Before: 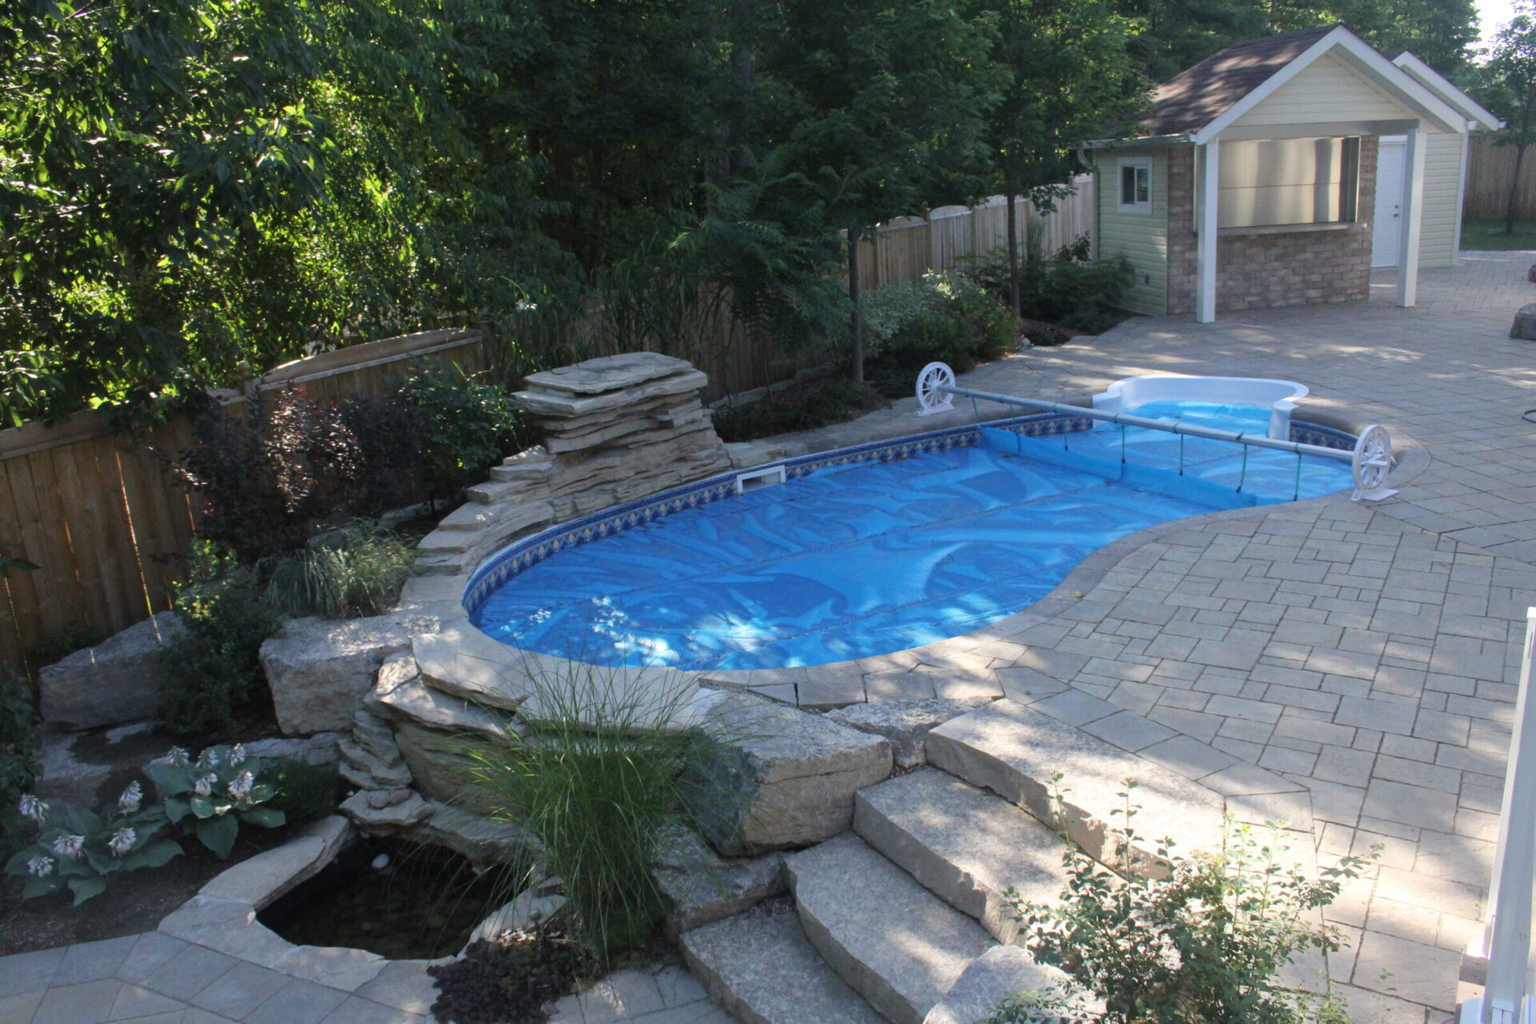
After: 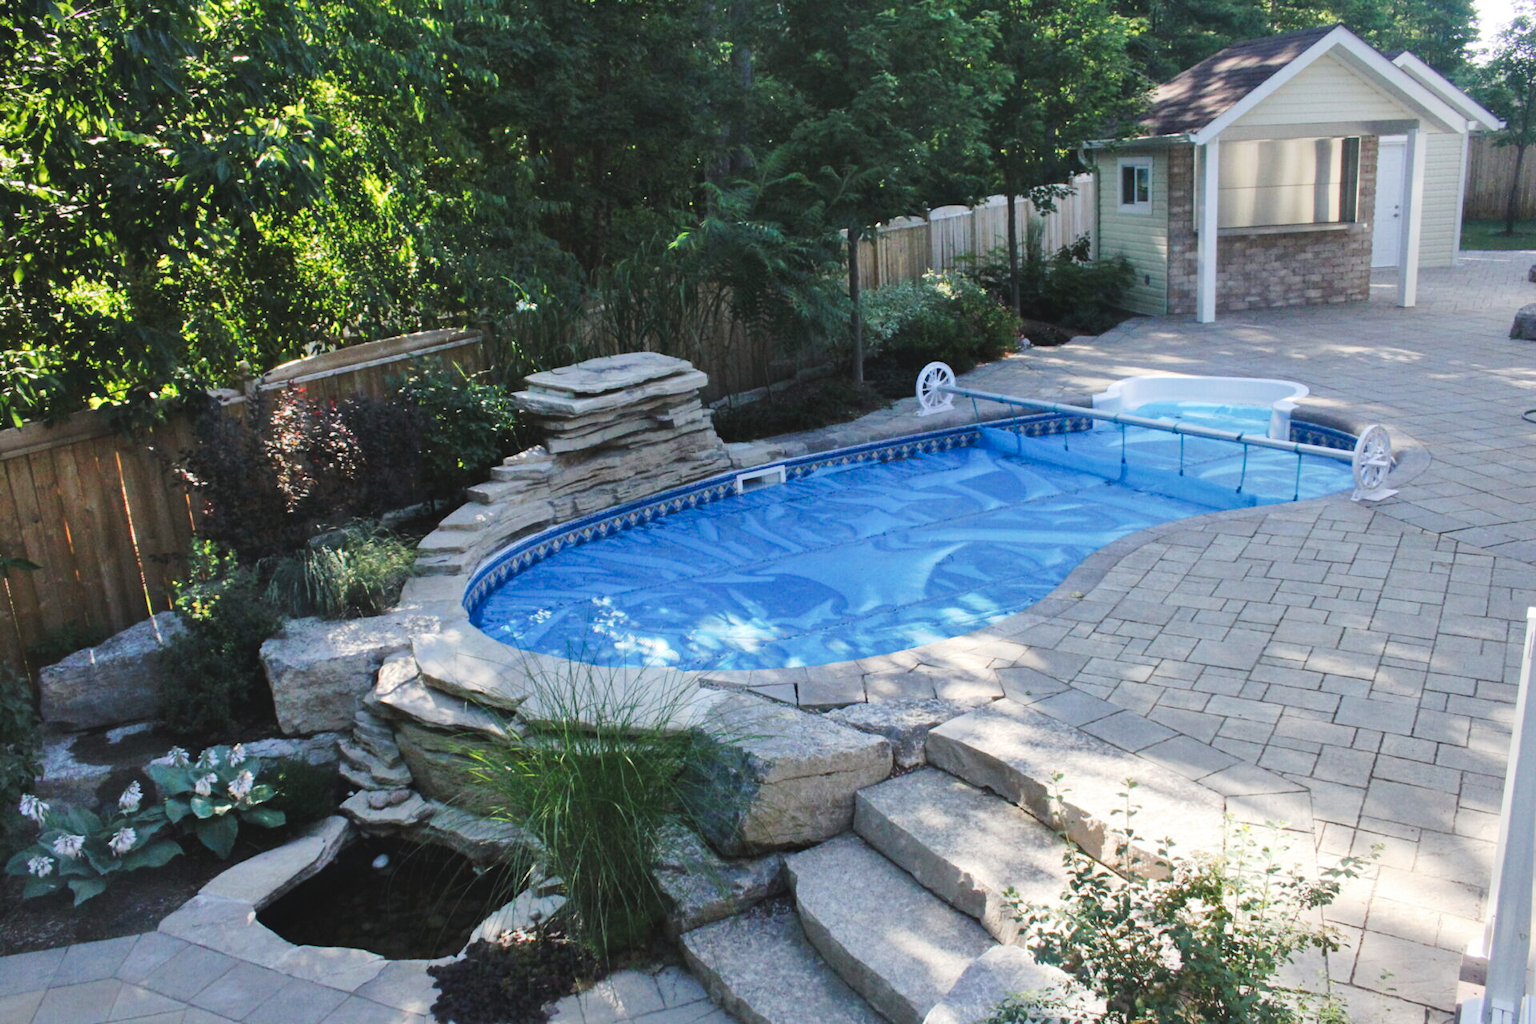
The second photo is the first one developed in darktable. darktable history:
shadows and highlights: shadows 53, soften with gaussian
tone curve: curves: ch0 [(0, 0) (0.003, 0.046) (0.011, 0.052) (0.025, 0.059) (0.044, 0.069) (0.069, 0.084) (0.1, 0.107) (0.136, 0.133) (0.177, 0.171) (0.224, 0.216) (0.277, 0.293) (0.335, 0.371) (0.399, 0.481) (0.468, 0.577) (0.543, 0.662) (0.623, 0.749) (0.709, 0.831) (0.801, 0.891) (0.898, 0.942) (1, 1)], preserve colors none
tone equalizer: on, module defaults
